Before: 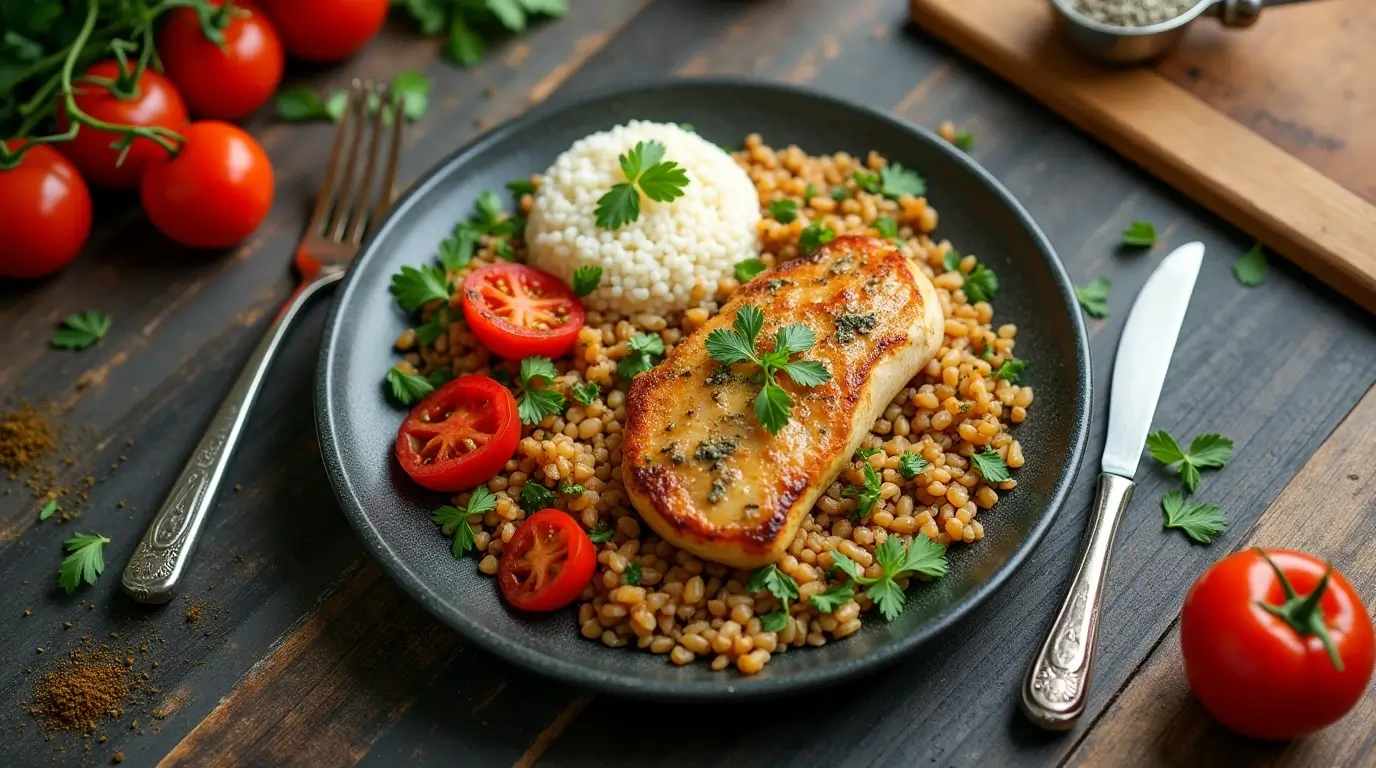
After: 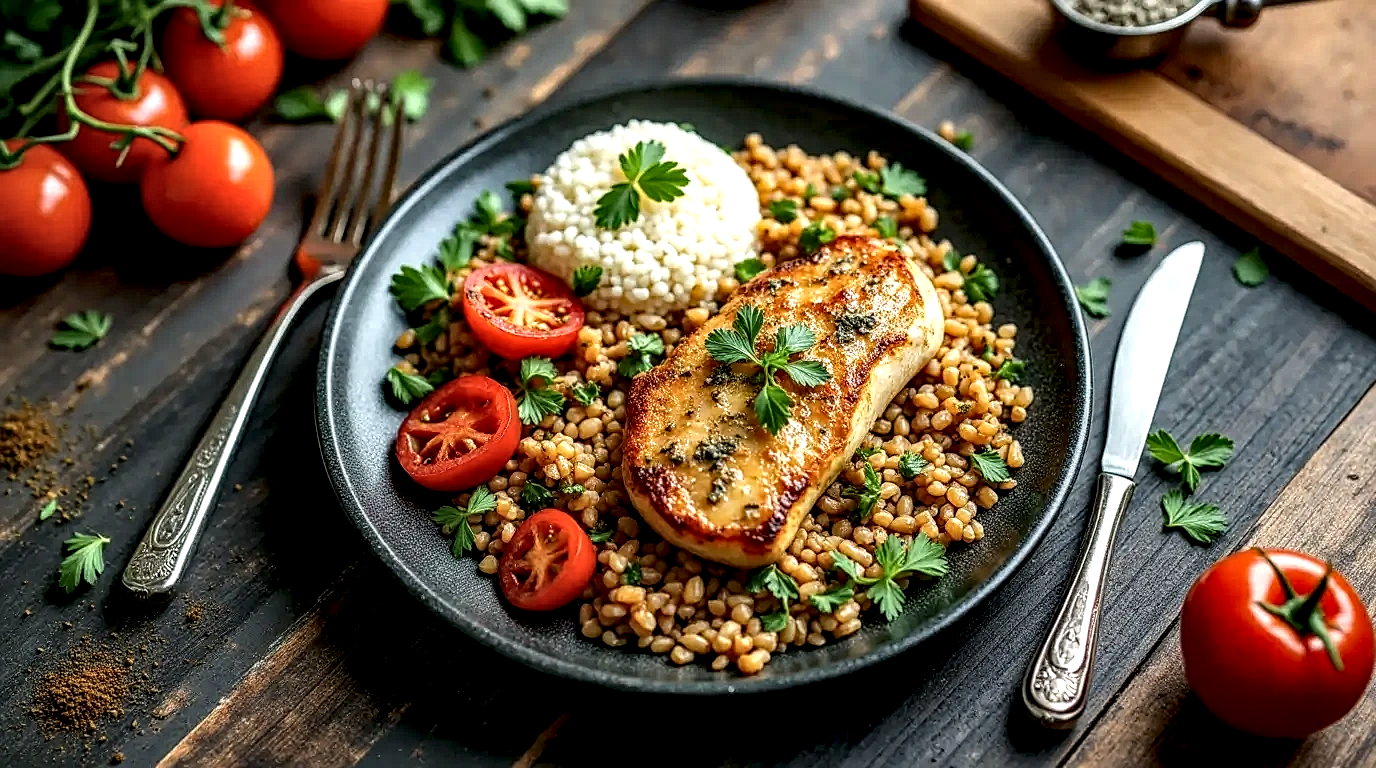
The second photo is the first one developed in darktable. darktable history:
local contrast: highlights 21%, detail 198%
haze removal: adaptive false
color correction: highlights b* -0.001, saturation 0.985
sharpen: on, module defaults
